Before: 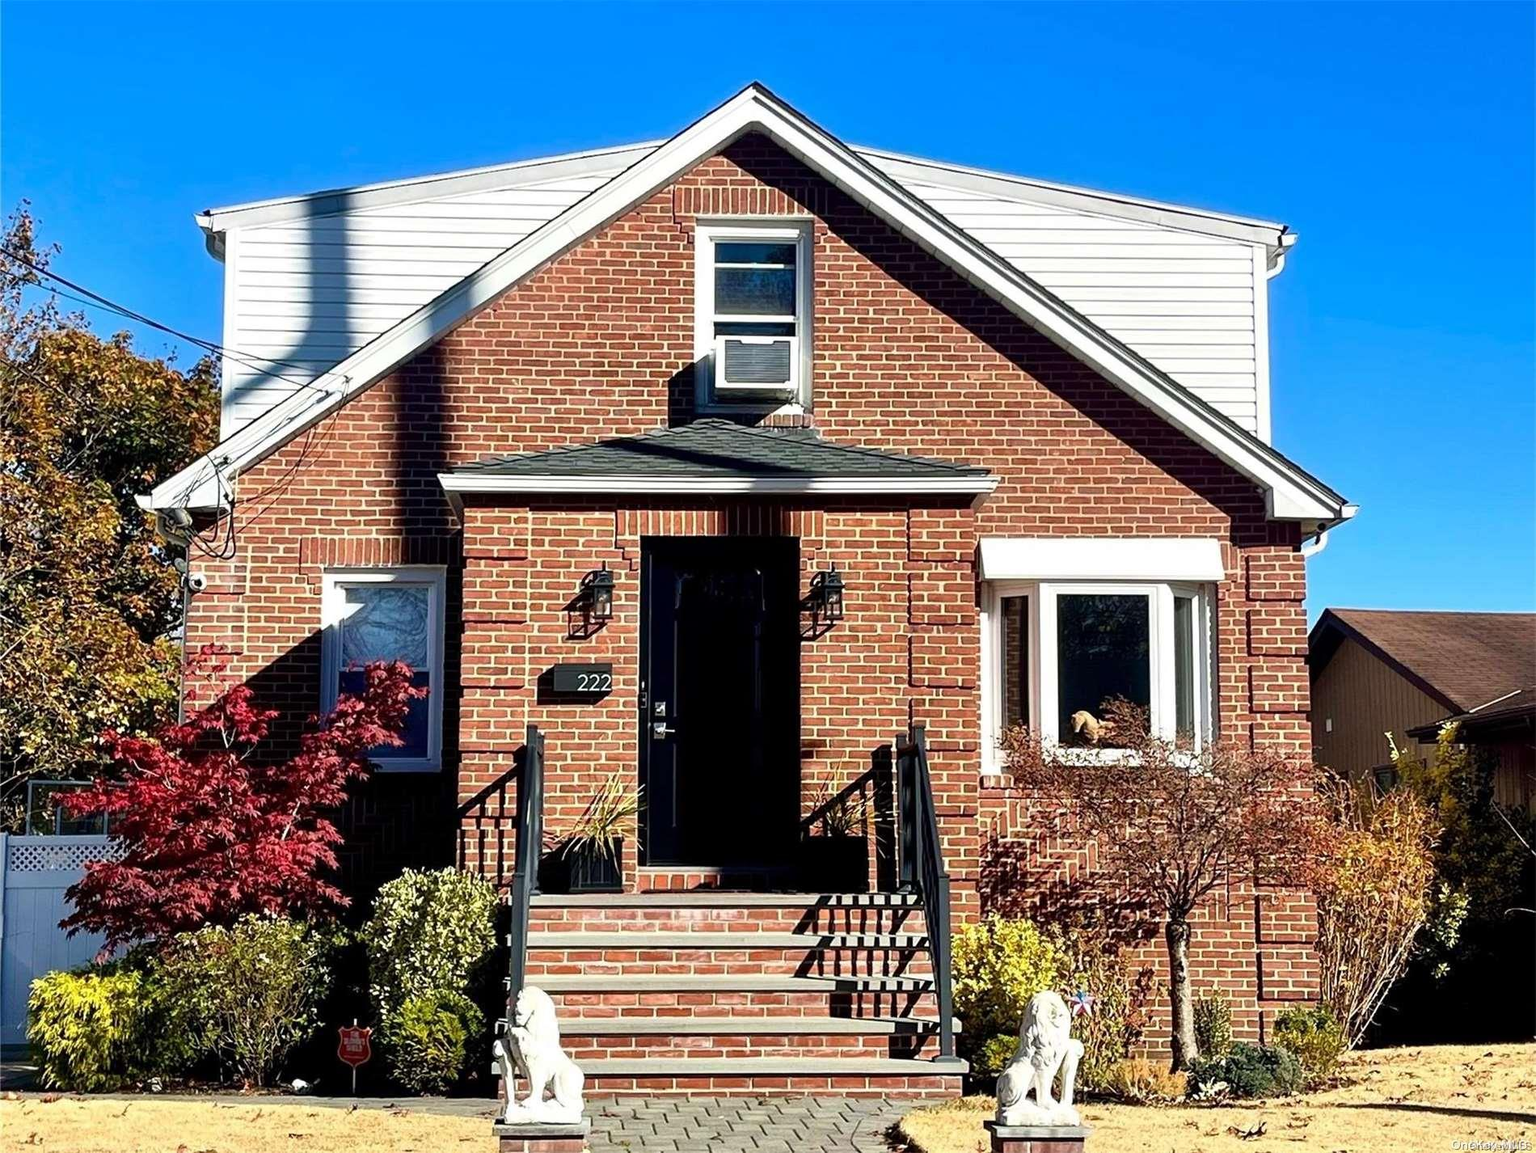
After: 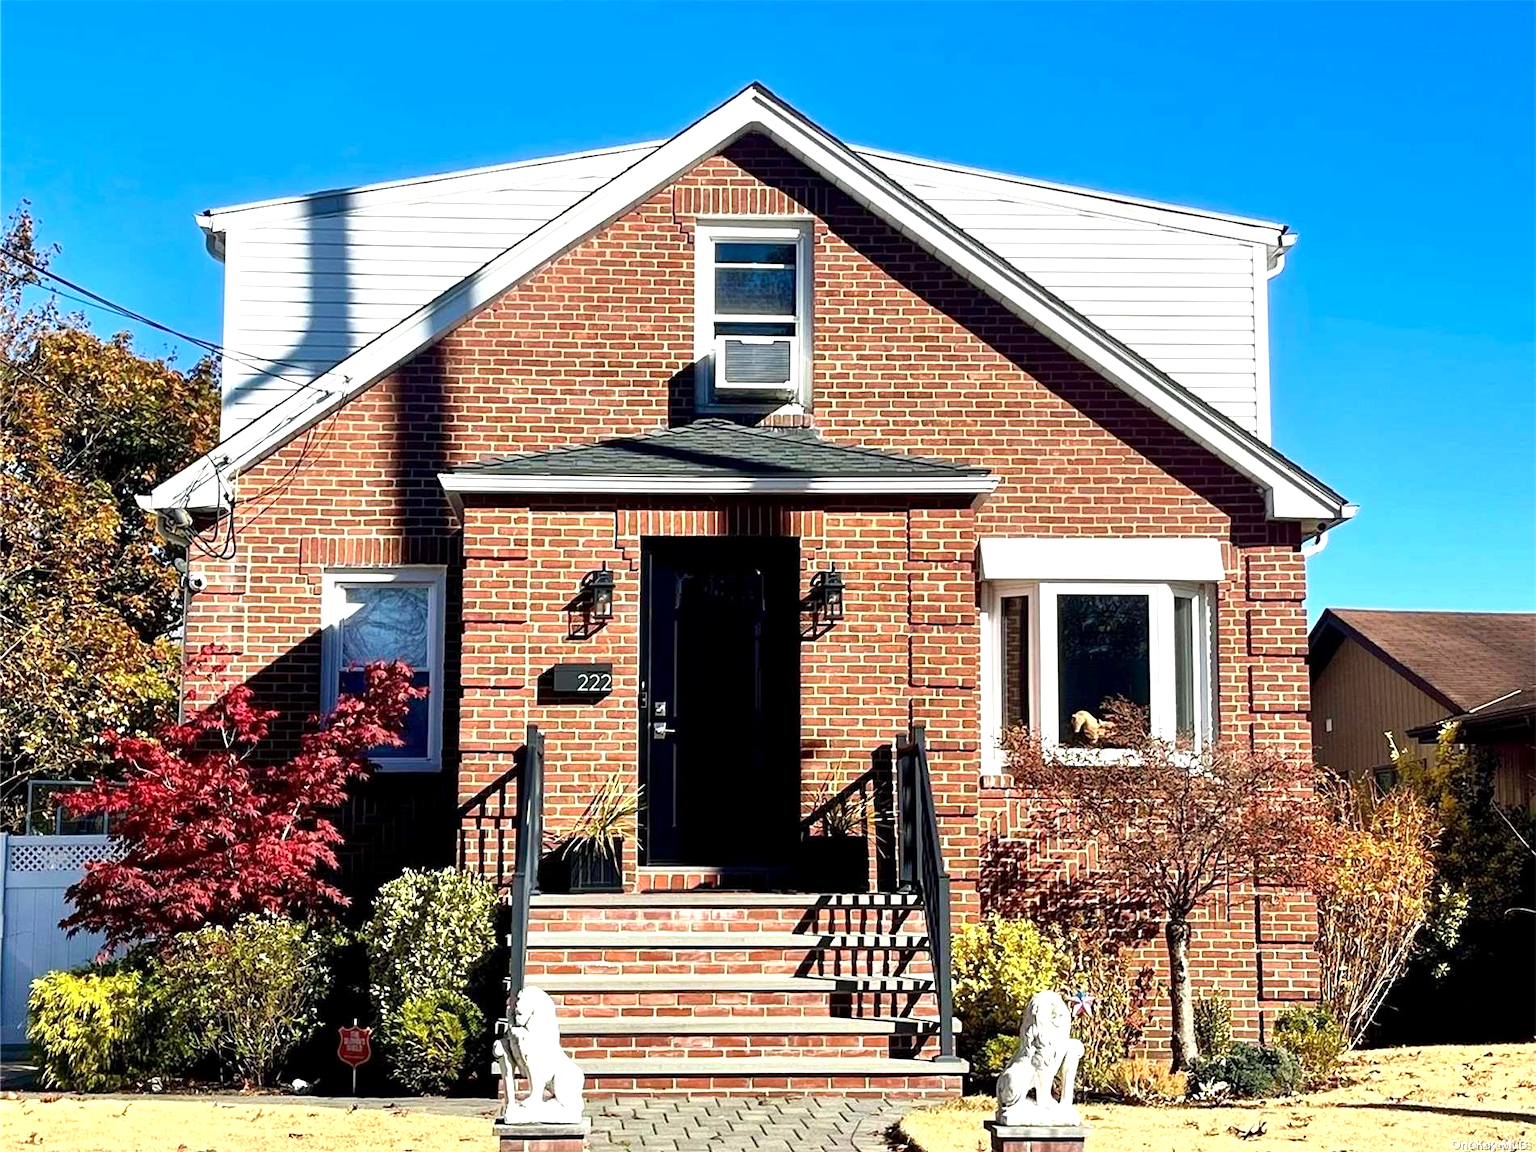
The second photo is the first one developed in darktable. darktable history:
exposure: black level correction 0.001, exposure 0.499 EV, compensate exposure bias true, compensate highlight preservation false
